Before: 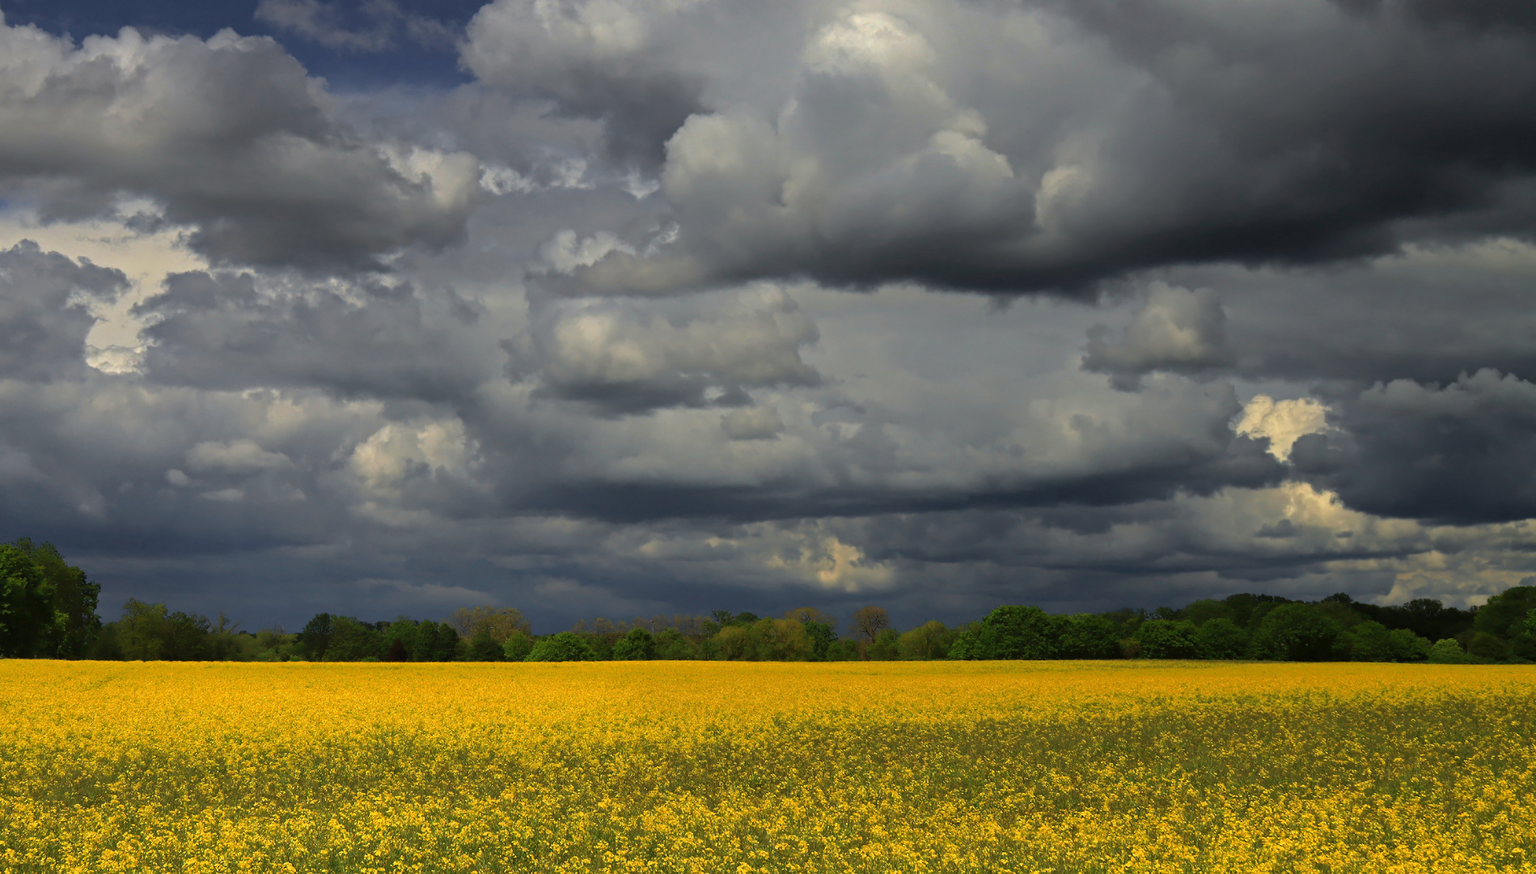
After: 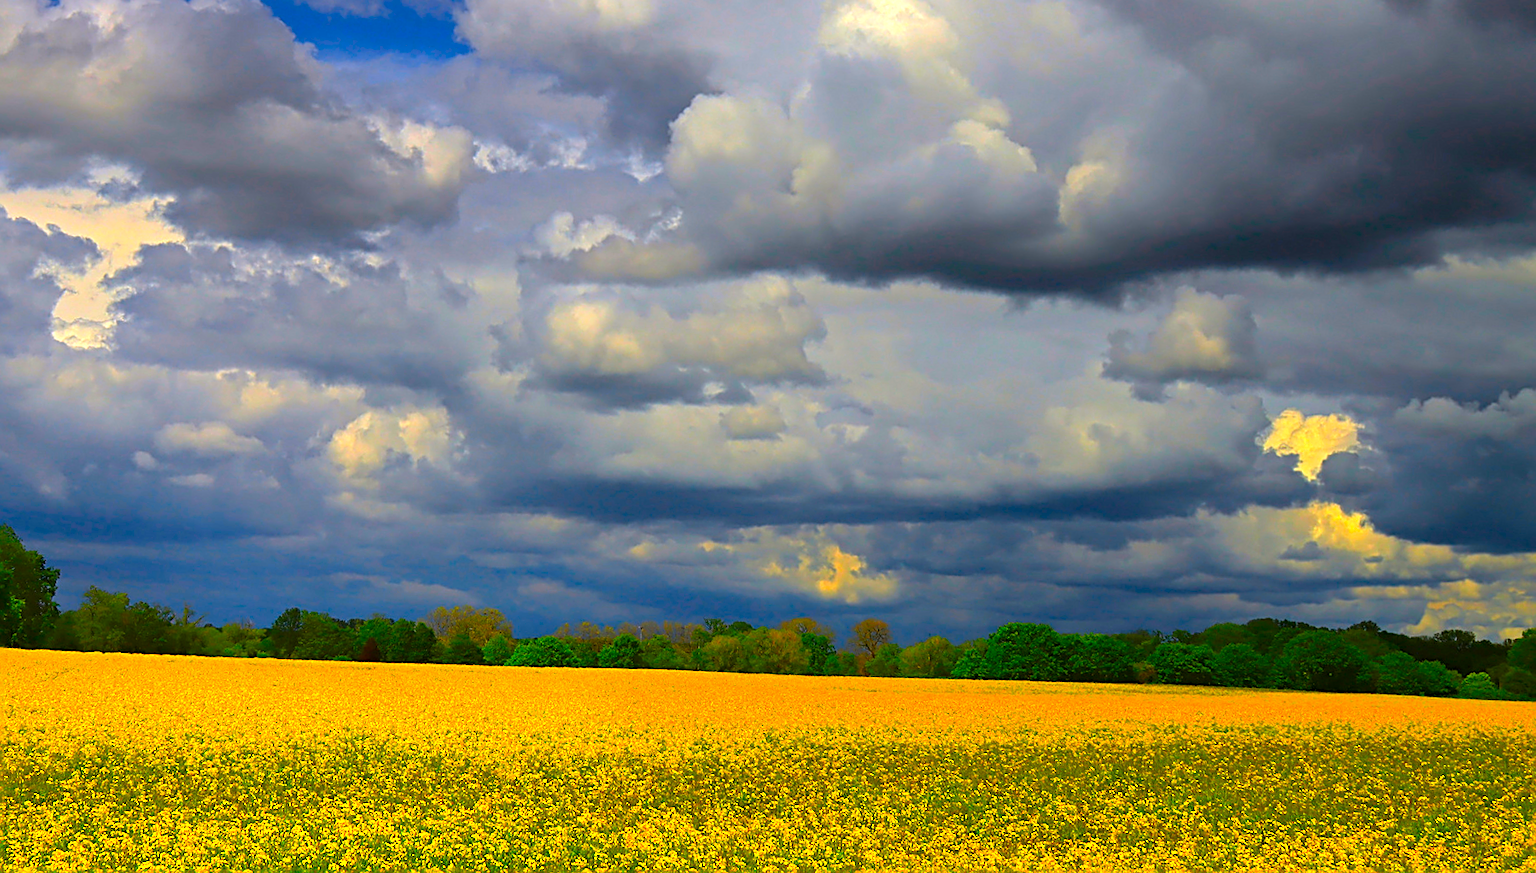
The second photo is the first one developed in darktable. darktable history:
sharpen: amount 0.897
crop and rotate: angle -1.82°
exposure: exposure 0.716 EV, compensate highlight preservation false
color correction: highlights a* 1.69, highlights b* -1.82, saturation 2.54
